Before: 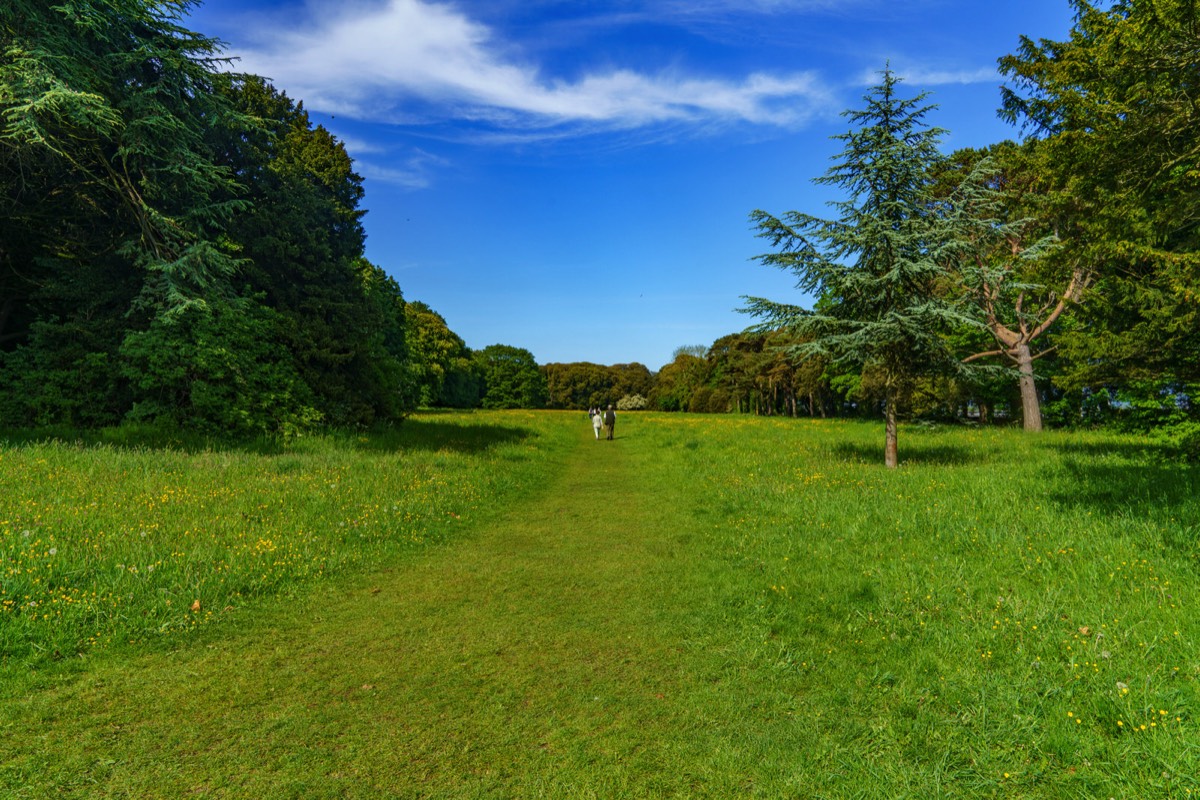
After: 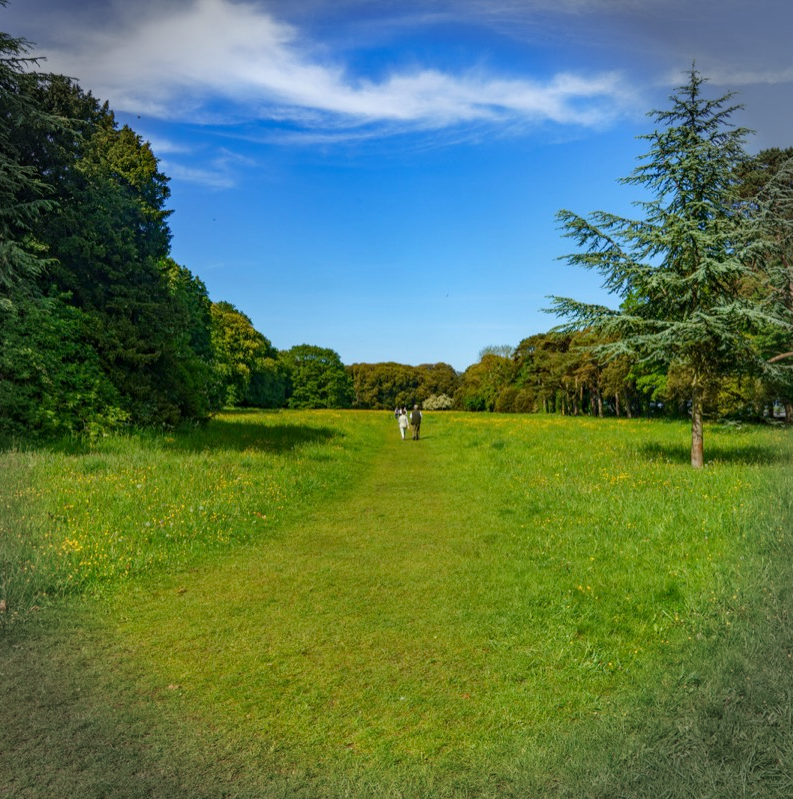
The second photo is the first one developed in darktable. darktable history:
vignetting: fall-off start 87.72%, fall-off radius 26.09%
crop and rotate: left 16.235%, right 17.648%
